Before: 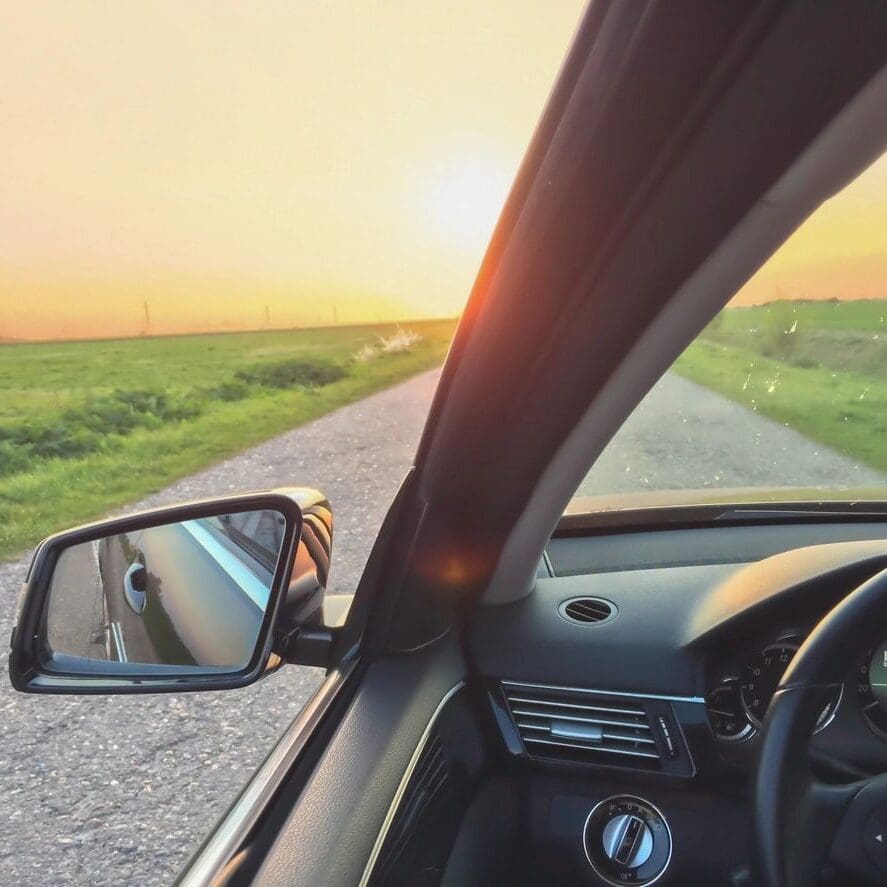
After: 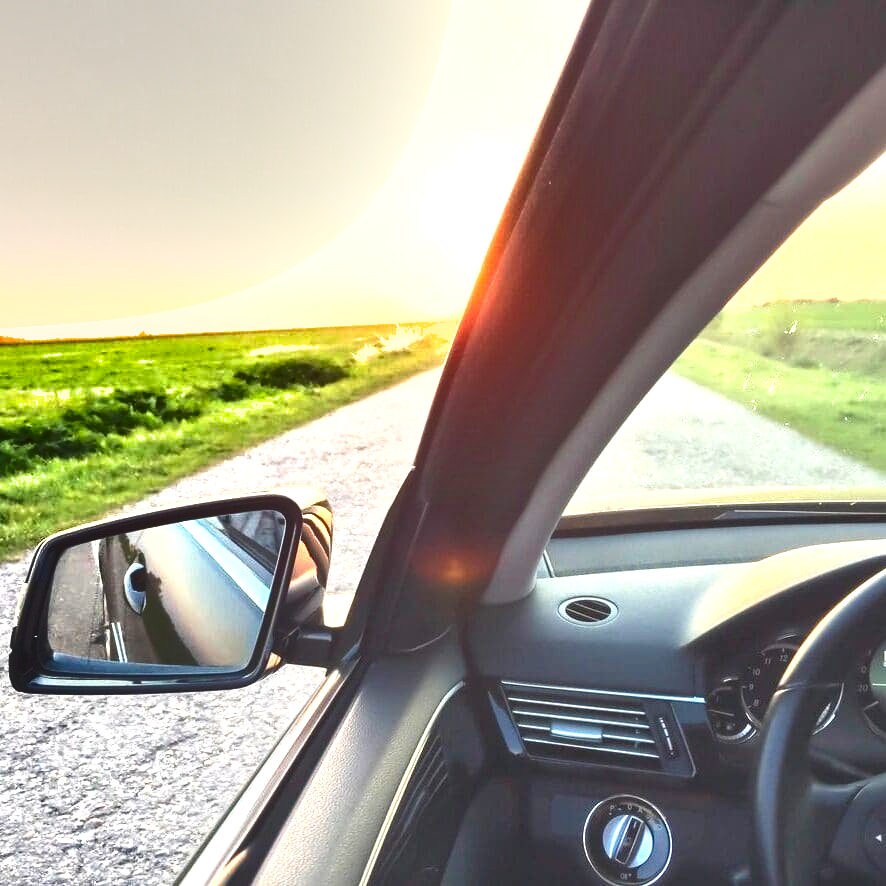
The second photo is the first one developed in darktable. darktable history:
color correction: highlights a* -0.101, highlights b* 0.14
exposure: black level correction 0, exposure 1.102 EV, compensate exposure bias true, compensate highlight preservation false
contrast equalizer: octaves 7, y [[0.5, 0.5, 0.472, 0.5, 0.5, 0.5], [0.5 ×6], [0.5 ×6], [0 ×6], [0 ×6]], mix 0.586
shadows and highlights: radius 171.95, shadows 26.28, white point adjustment 3.3, highlights -68.09, soften with gaussian
